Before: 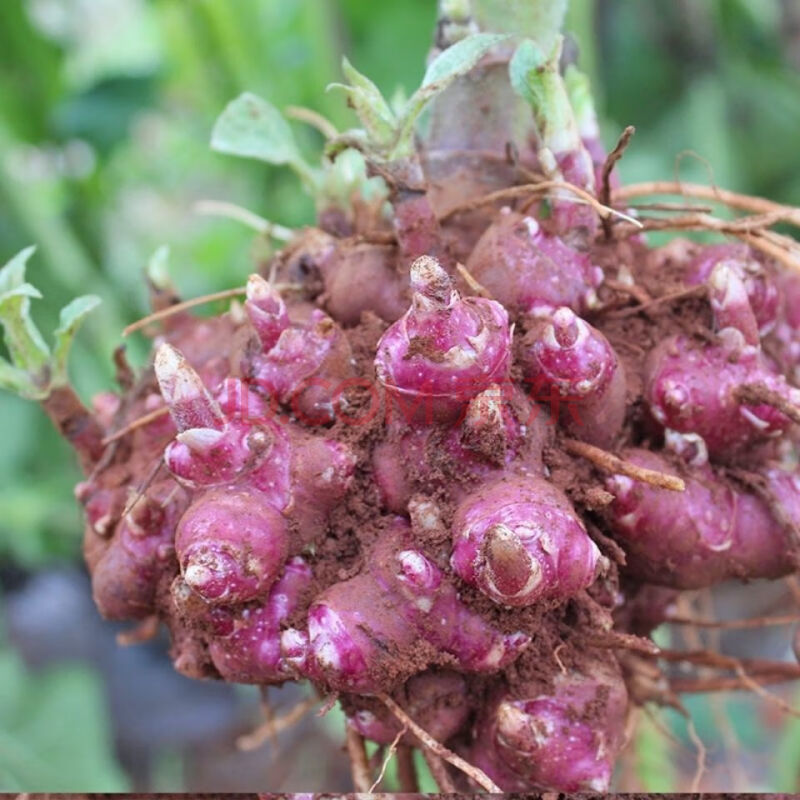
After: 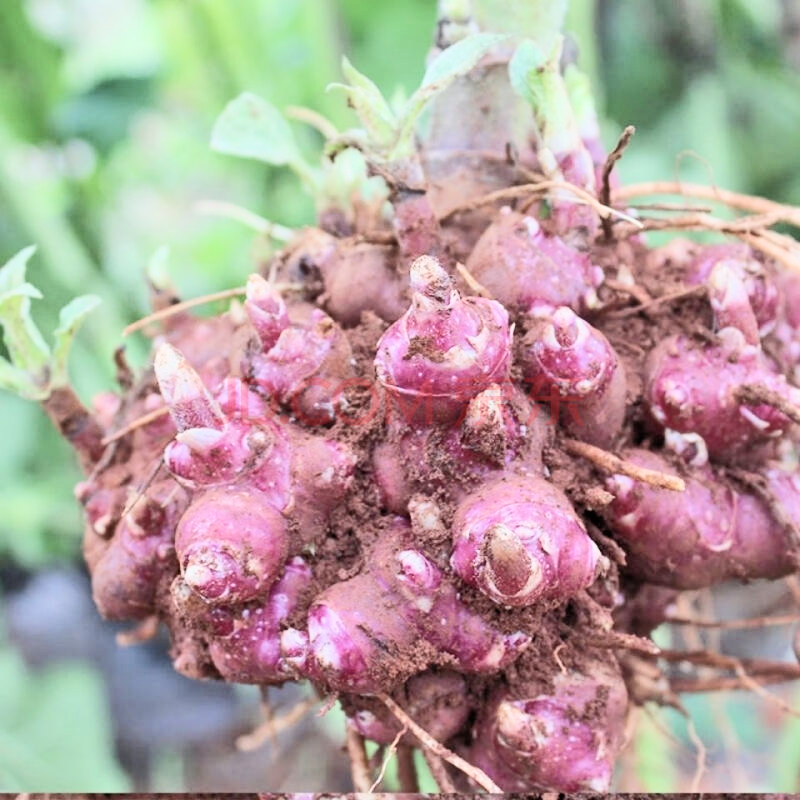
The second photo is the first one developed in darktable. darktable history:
color balance rgb: perceptual saturation grading › highlights -31.88%, perceptual saturation grading › mid-tones 5.8%, perceptual saturation grading › shadows 18.12%, perceptual brilliance grading › highlights 3.62%, perceptual brilliance grading › mid-tones -18.12%, perceptual brilliance grading › shadows -41.3%
tone equalizer: -8 EV 0.001 EV, -7 EV -0.004 EV, -6 EV 0.009 EV, -5 EV 0.032 EV, -4 EV 0.276 EV, -3 EV 0.644 EV, -2 EV 0.584 EV, -1 EV 0.187 EV, +0 EV 0.024 EV
exposure: black level correction 0, exposure 1.2 EV, compensate highlight preservation false
filmic rgb: black relative exposure -7.65 EV, white relative exposure 4.56 EV, hardness 3.61, color science v6 (2022)
